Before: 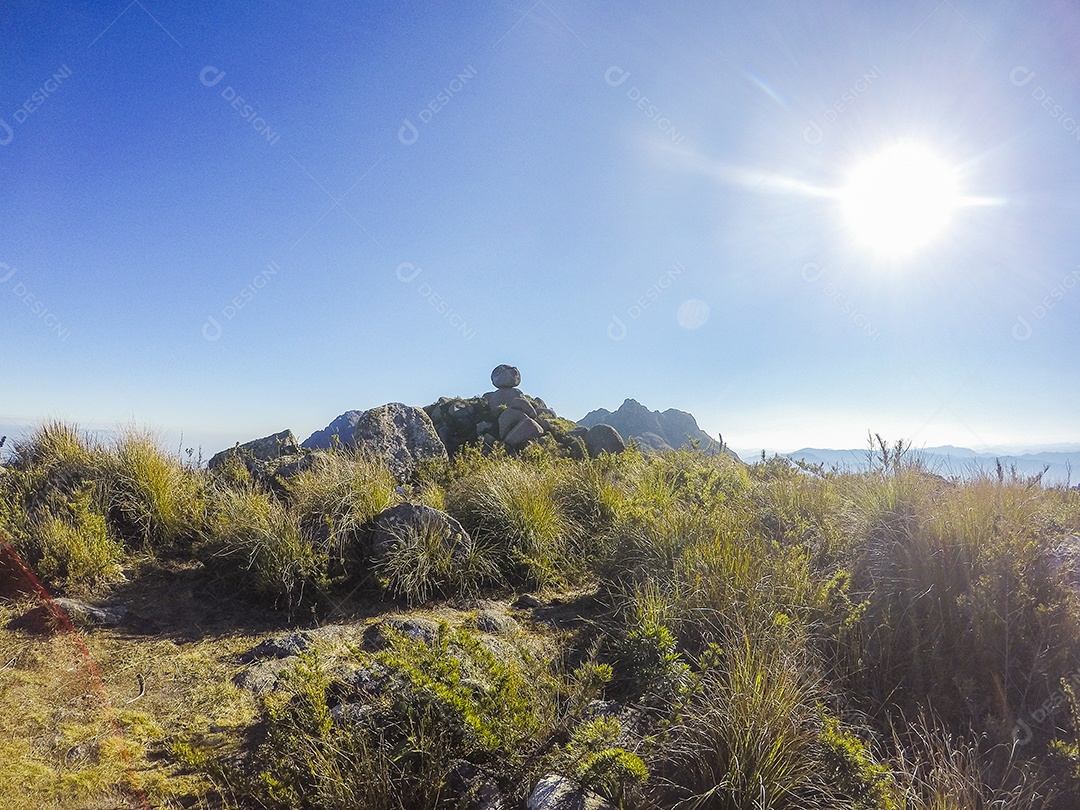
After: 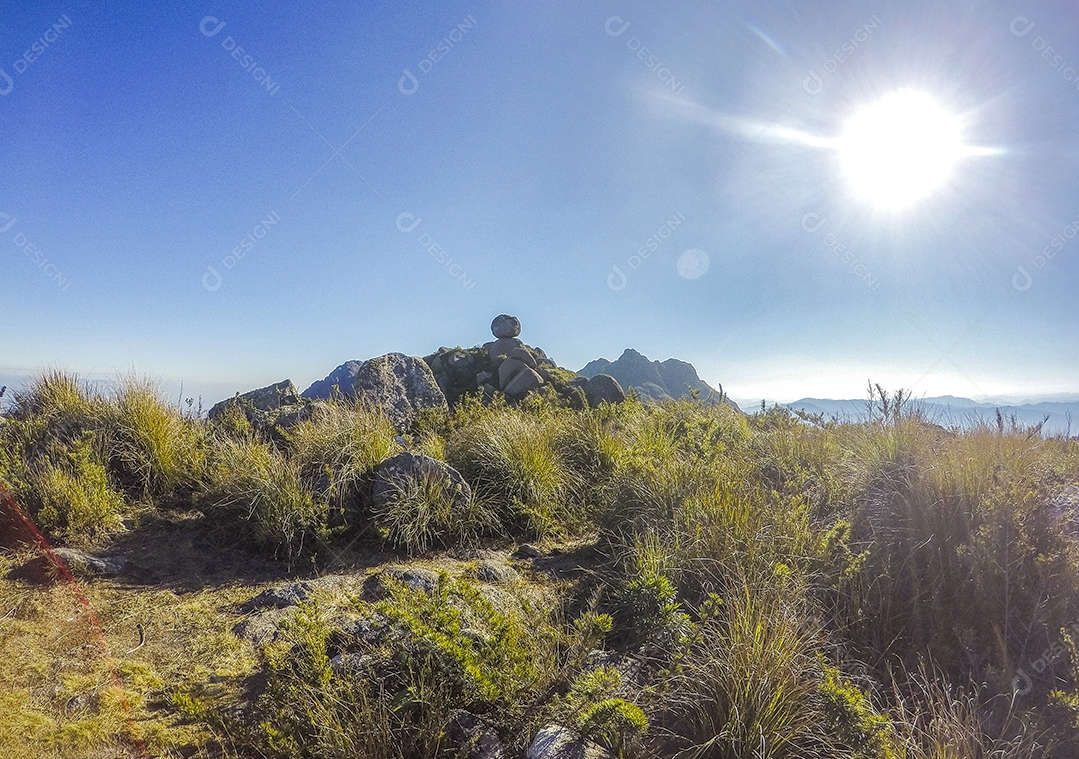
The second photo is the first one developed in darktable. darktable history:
crop and rotate: top 6.199%
local contrast: on, module defaults
shadows and highlights: on, module defaults
